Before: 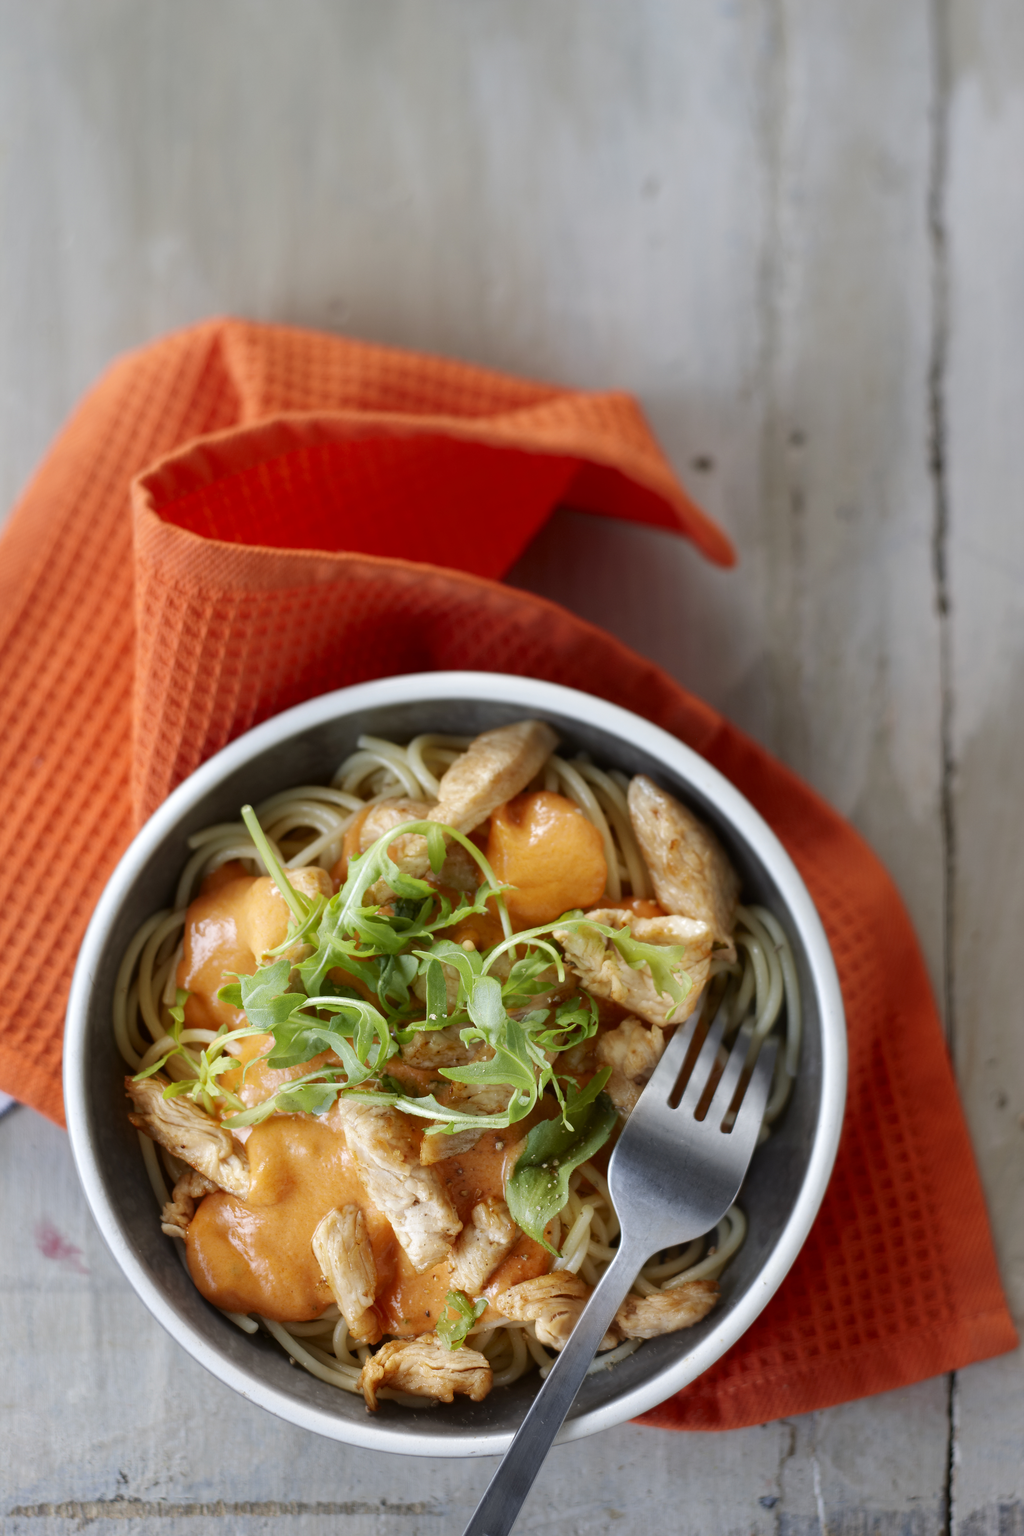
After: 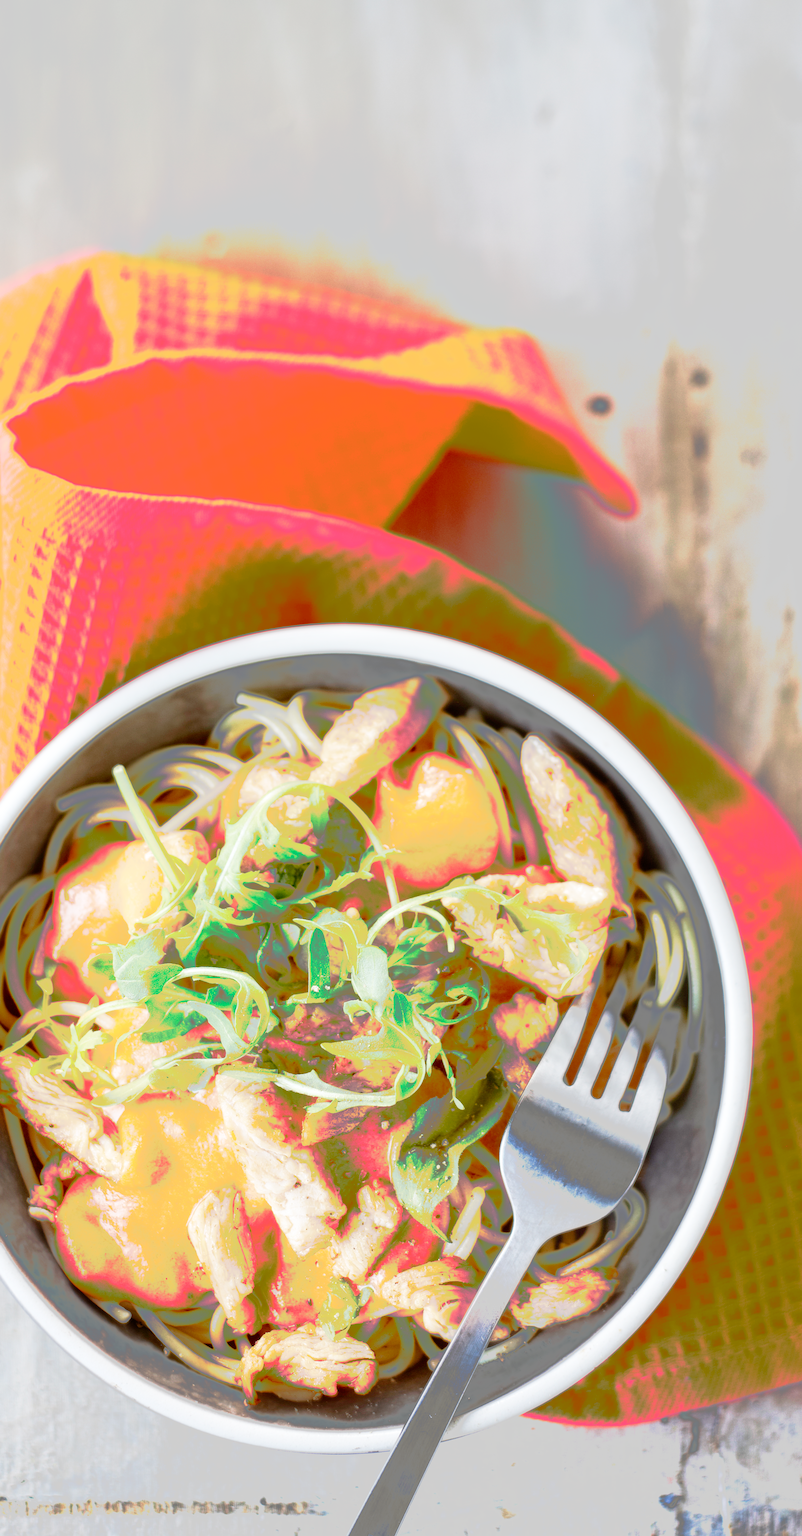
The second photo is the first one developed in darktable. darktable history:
tone curve: curves: ch0 [(0, 0) (0.003, 0.011) (0.011, 0.043) (0.025, 0.133) (0.044, 0.226) (0.069, 0.303) (0.1, 0.371) (0.136, 0.429) (0.177, 0.482) (0.224, 0.516) (0.277, 0.539) (0.335, 0.535) (0.399, 0.517) (0.468, 0.498) (0.543, 0.523) (0.623, 0.655) (0.709, 0.83) (0.801, 0.827) (0.898, 0.89) (1, 1)], preserve colors none
base curve: curves: ch0 [(0, 0) (0.028, 0.03) (0.121, 0.232) (0.46, 0.748) (0.859, 0.968) (1, 1)], preserve colors none
crop and rotate: left 13.15%, top 5.251%, right 12.609%
